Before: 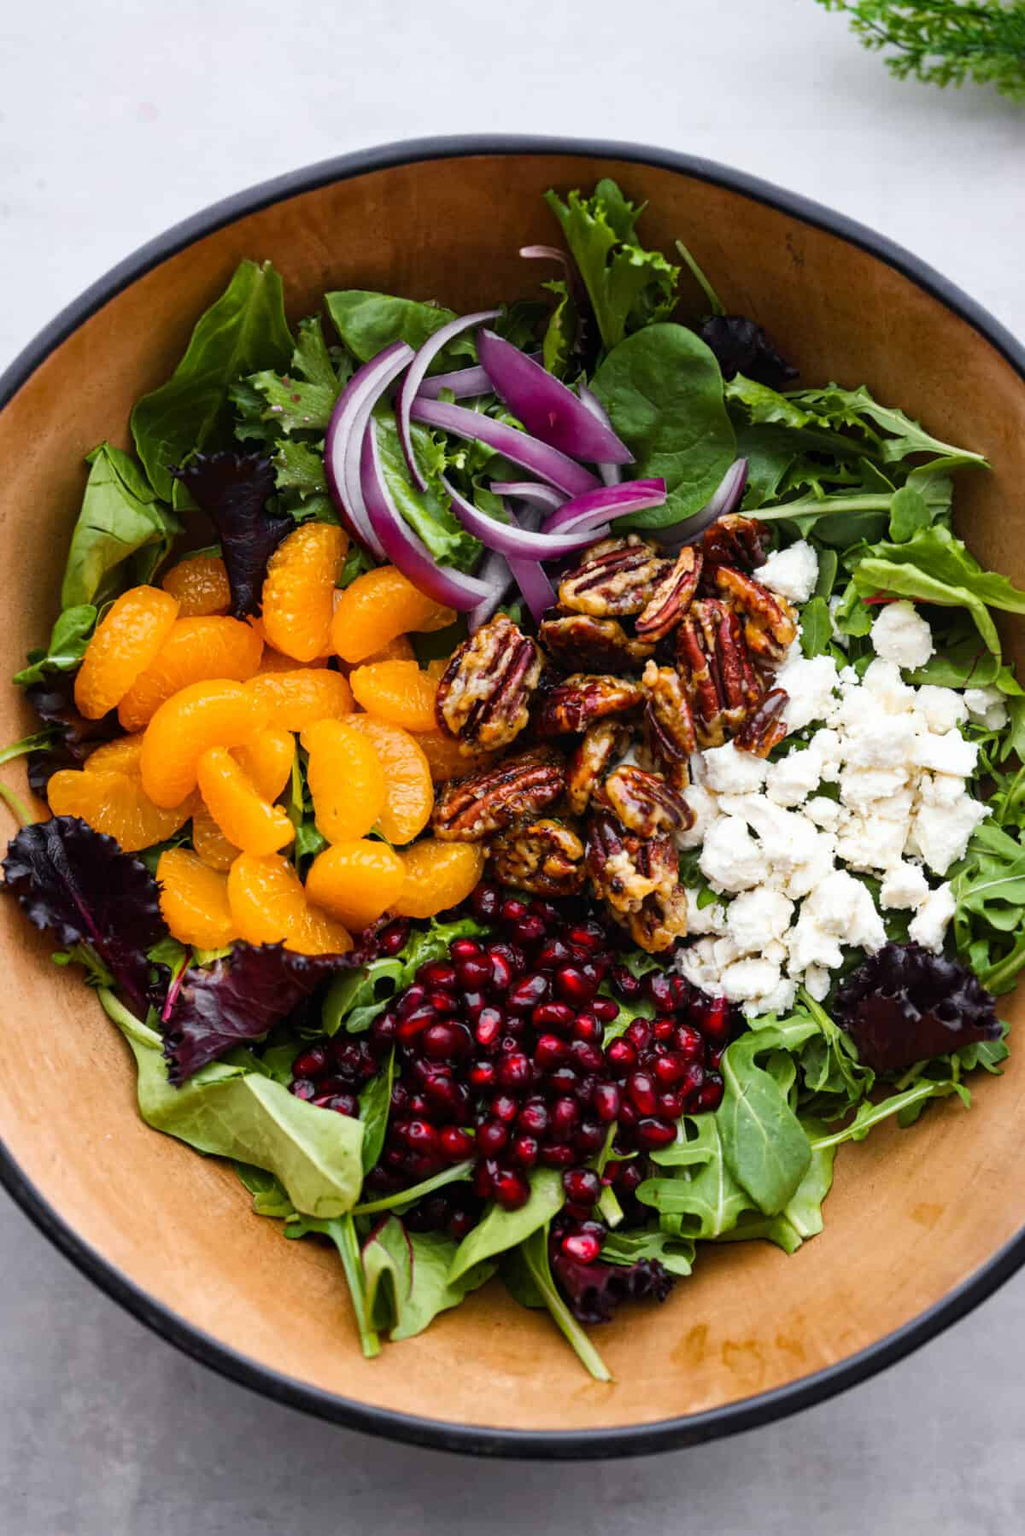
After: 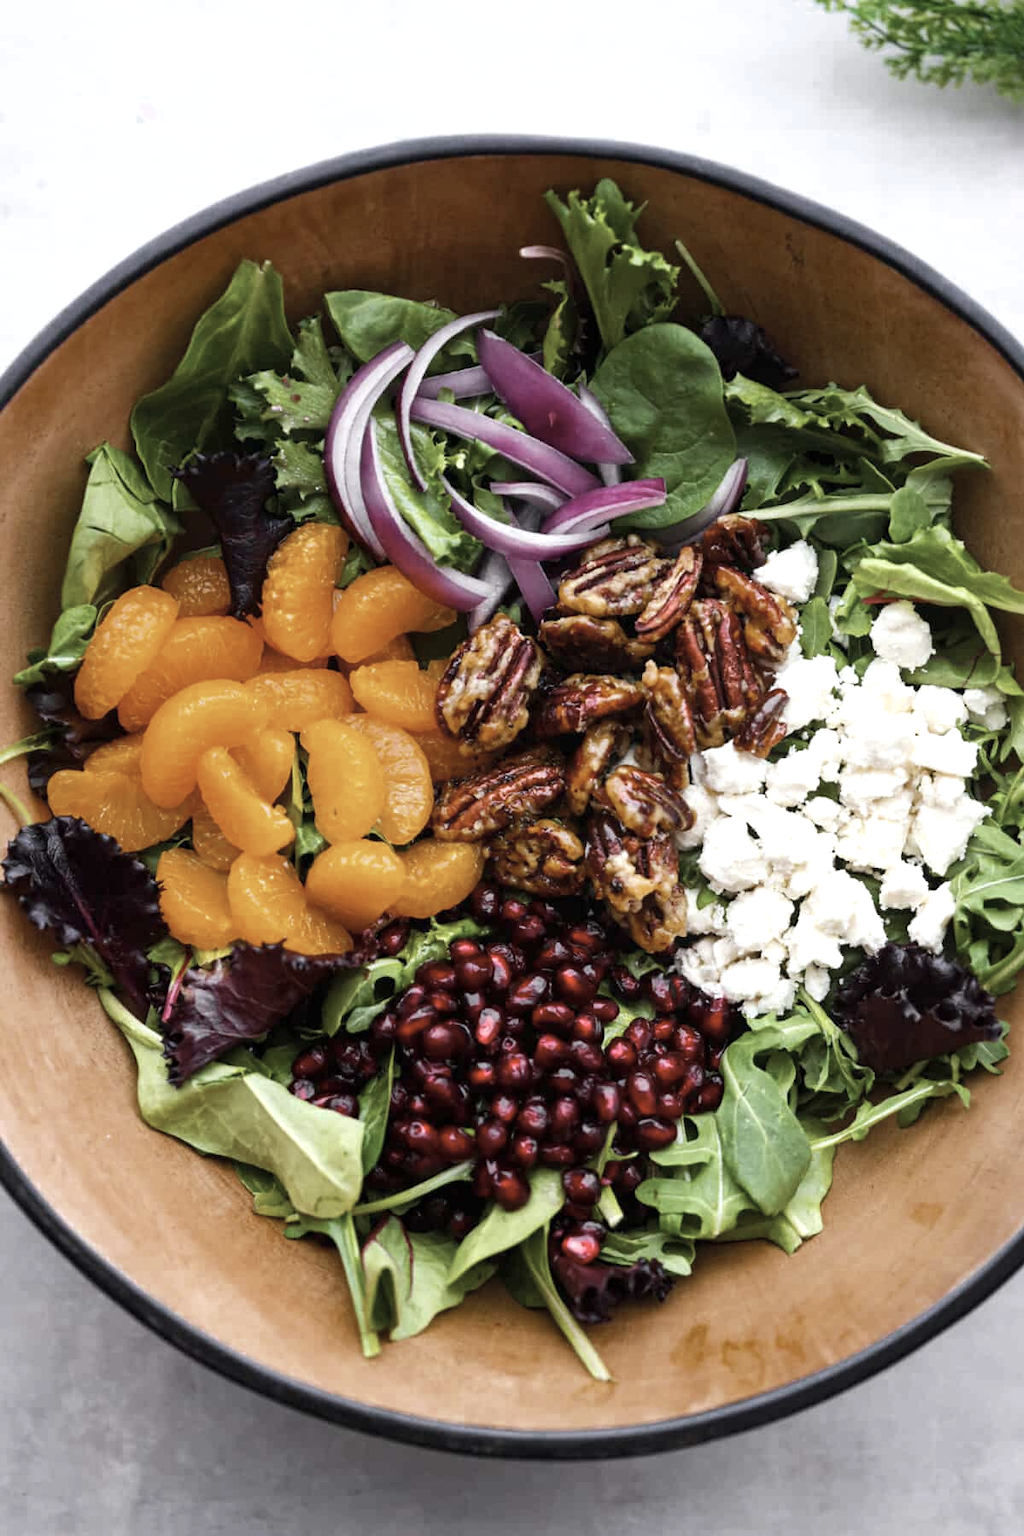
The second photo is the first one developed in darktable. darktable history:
exposure: exposure 0.299 EV, compensate highlight preservation false
color zones: curves: ch0 [(0.002, 0.589) (0.107, 0.484) (0.146, 0.249) (0.217, 0.352) (0.309, 0.525) (0.39, 0.404) (0.455, 0.169) (0.597, 0.055) (0.724, 0.212) (0.775, 0.691) (0.869, 0.571) (1, 0.587)]; ch1 [(0, 0) (0.143, 0) (0.286, 0) (0.429, 0) (0.571, 0) (0.714, 0) (0.857, 0)], mix -62.2%
